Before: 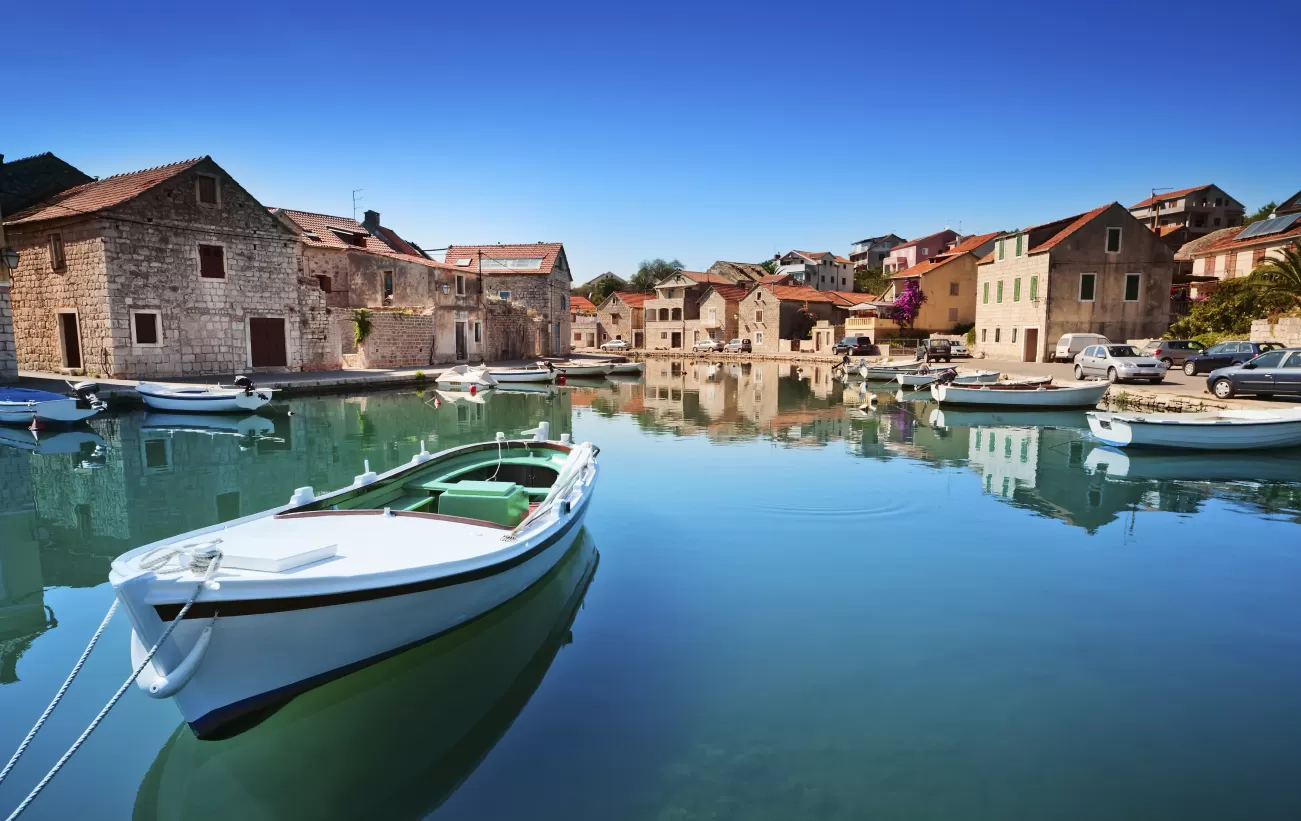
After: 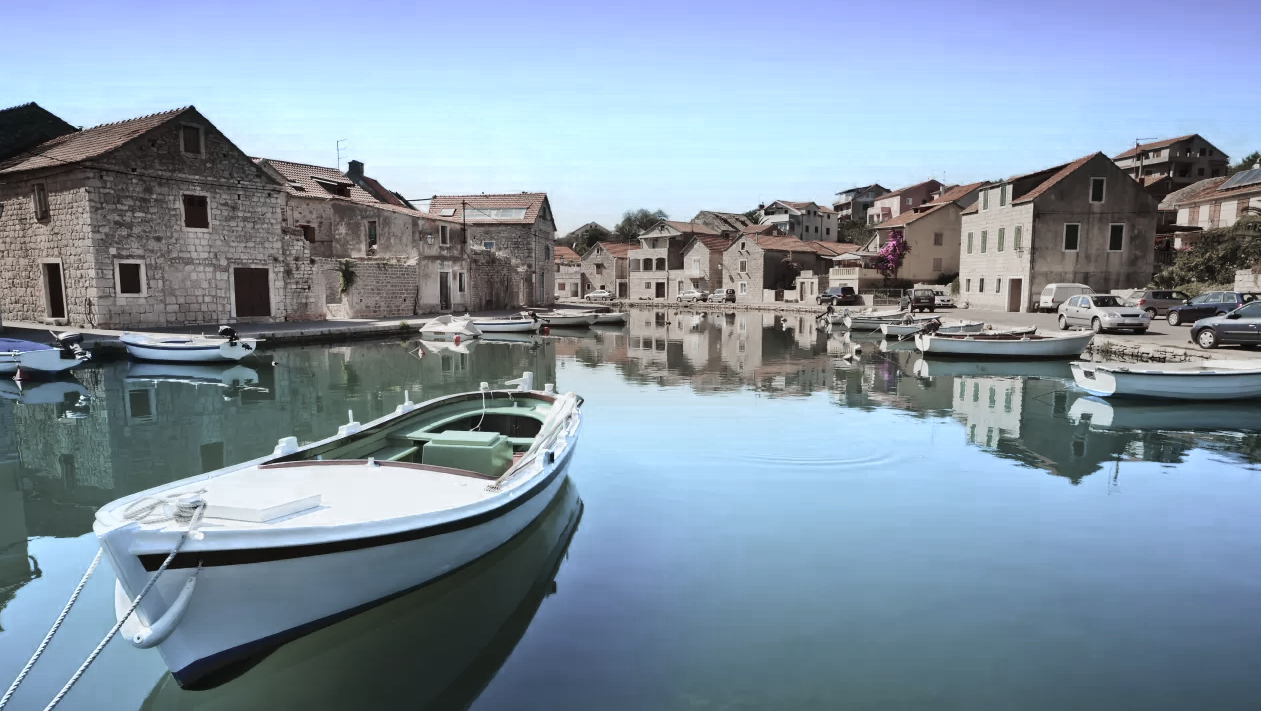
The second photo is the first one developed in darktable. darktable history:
shadows and highlights: shadows 24.76, white point adjustment -3.15, highlights -29.87
crop: left 1.294%, top 6.175%, right 1.733%, bottom 7.109%
color zones: curves: ch0 [(0, 0.613) (0.01, 0.613) (0.245, 0.448) (0.498, 0.529) (0.642, 0.665) (0.879, 0.777) (0.99, 0.613)]; ch1 [(0, 0.272) (0.219, 0.127) (0.724, 0.346)]
